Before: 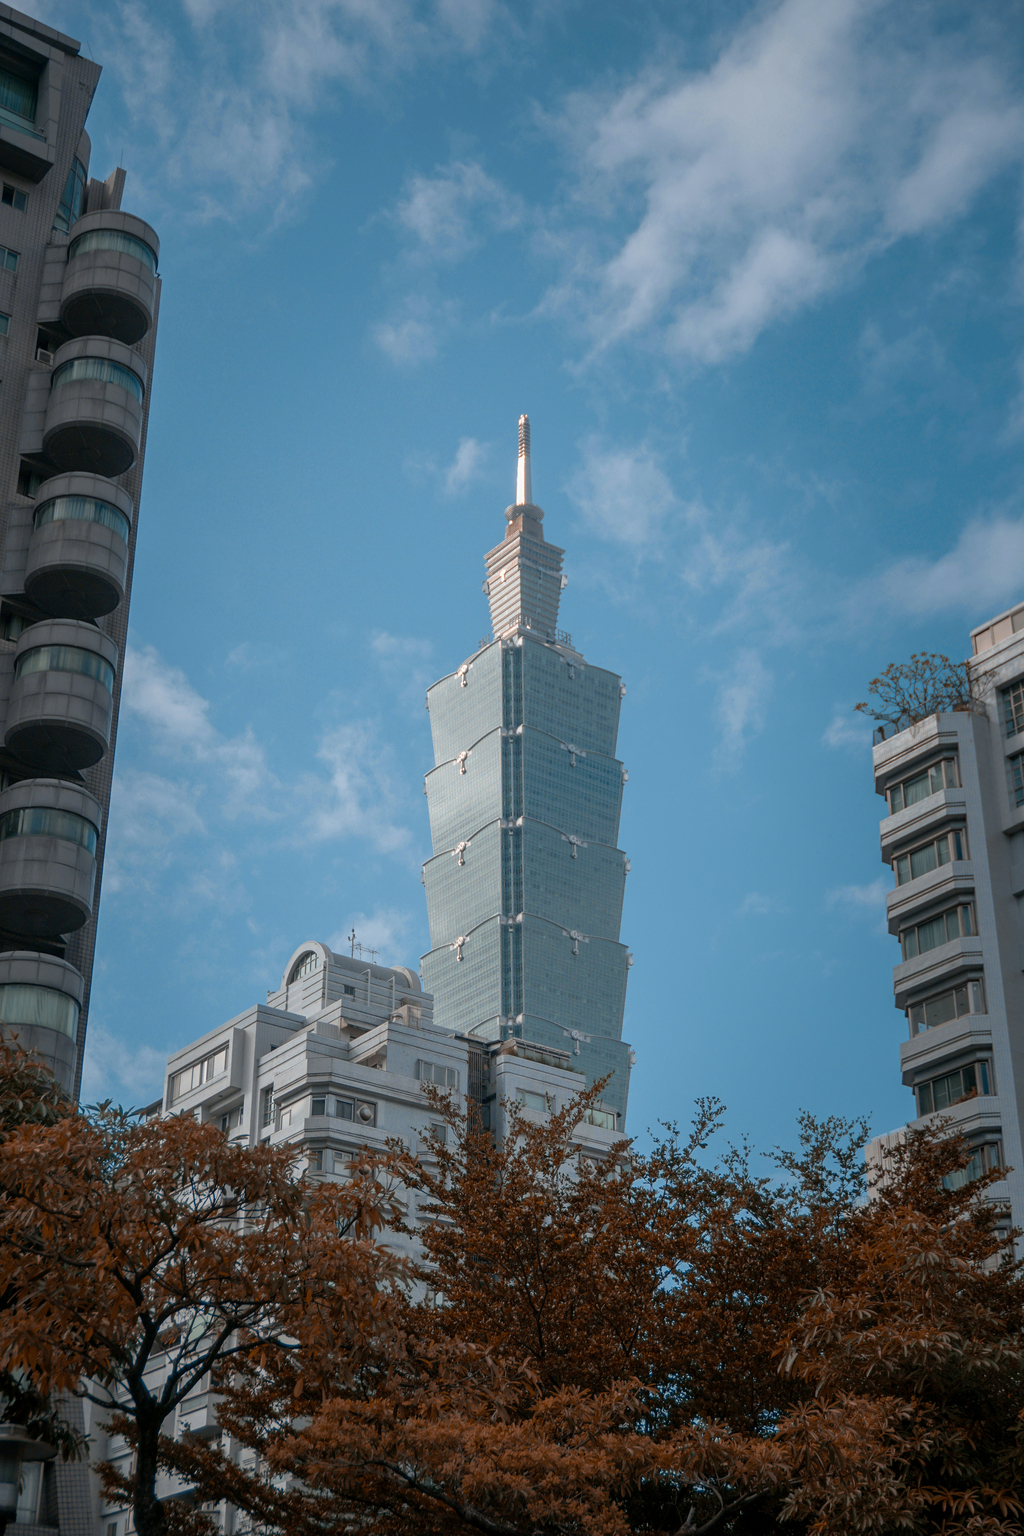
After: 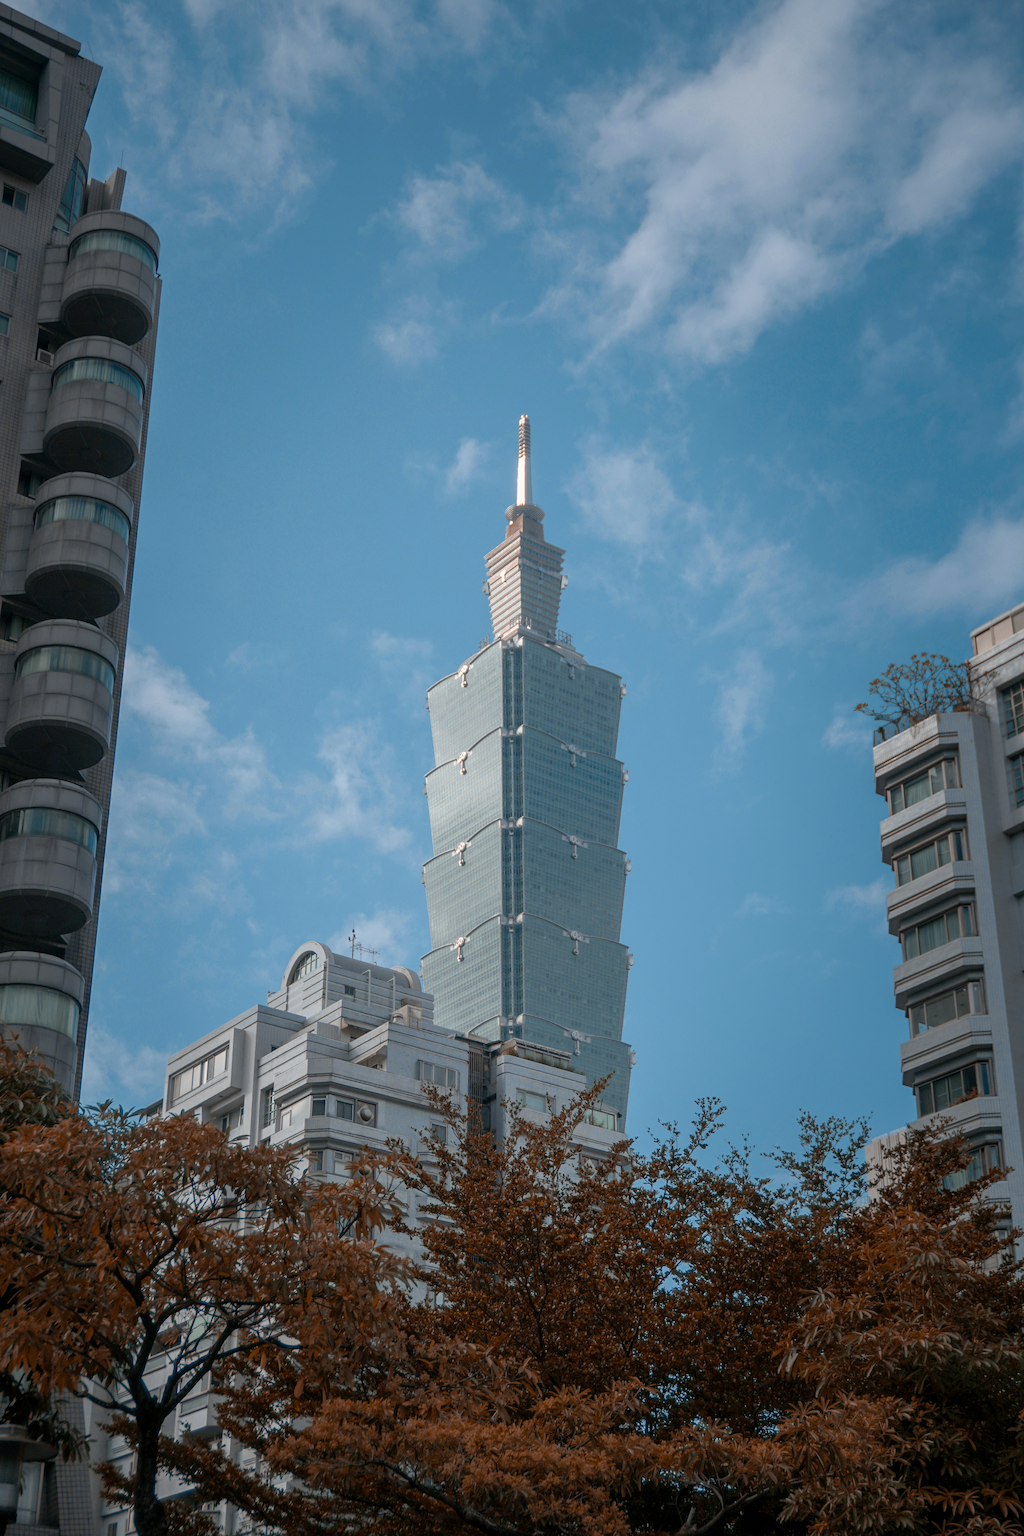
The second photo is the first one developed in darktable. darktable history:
tone equalizer: -8 EV 0.06 EV, smoothing diameter 25%, edges refinement/feathering 10, preserve details guided filter
